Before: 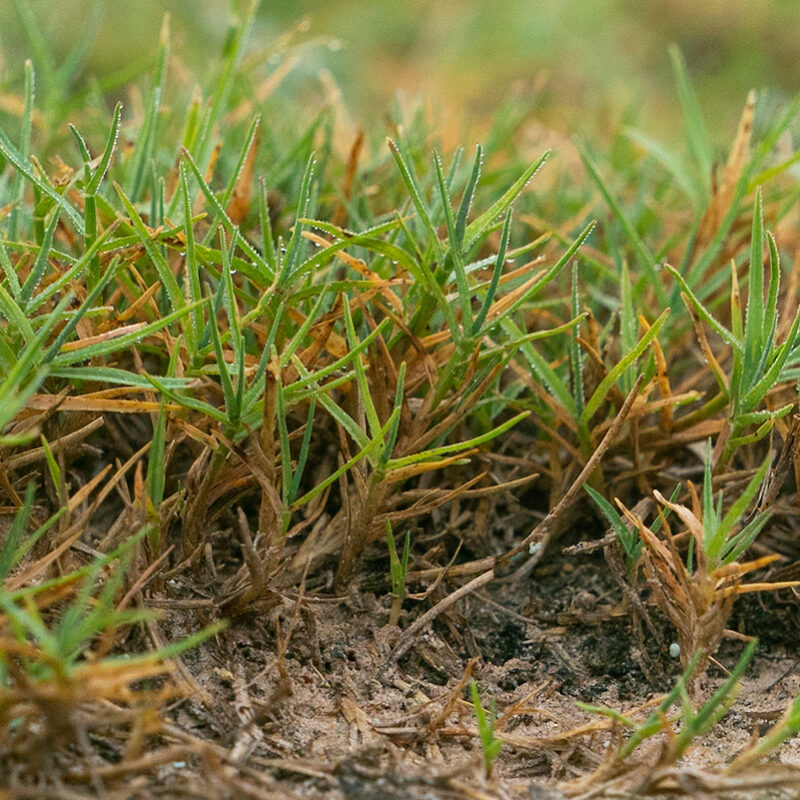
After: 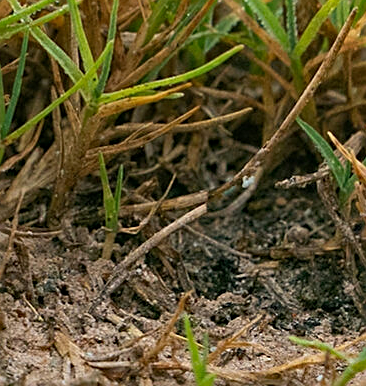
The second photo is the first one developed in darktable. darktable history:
haze removal: strength 0.29, distance 0.25, compatibility mode true, adaptive false
sharpen: on, module defaults
crop: left 35.976%, top 45.819%, right 18.162%, bottom 5.807%
